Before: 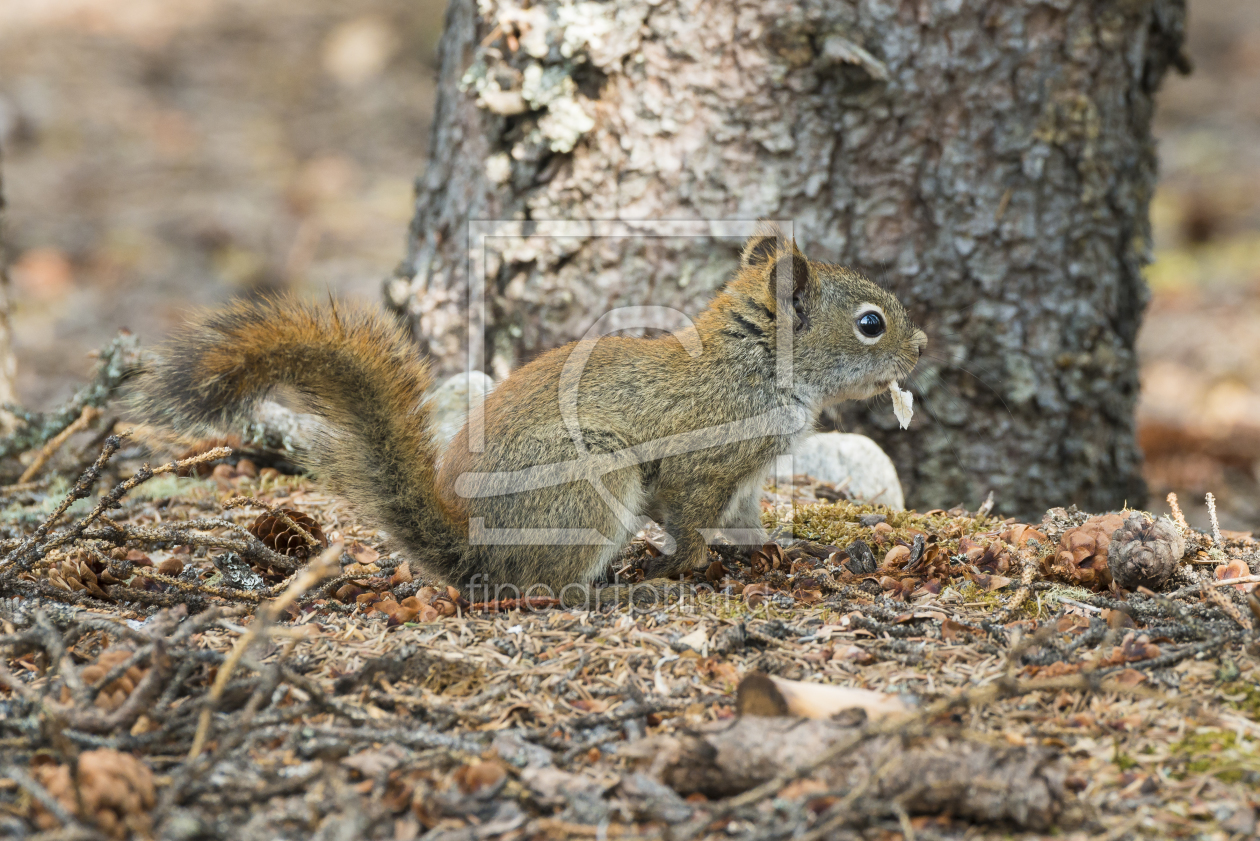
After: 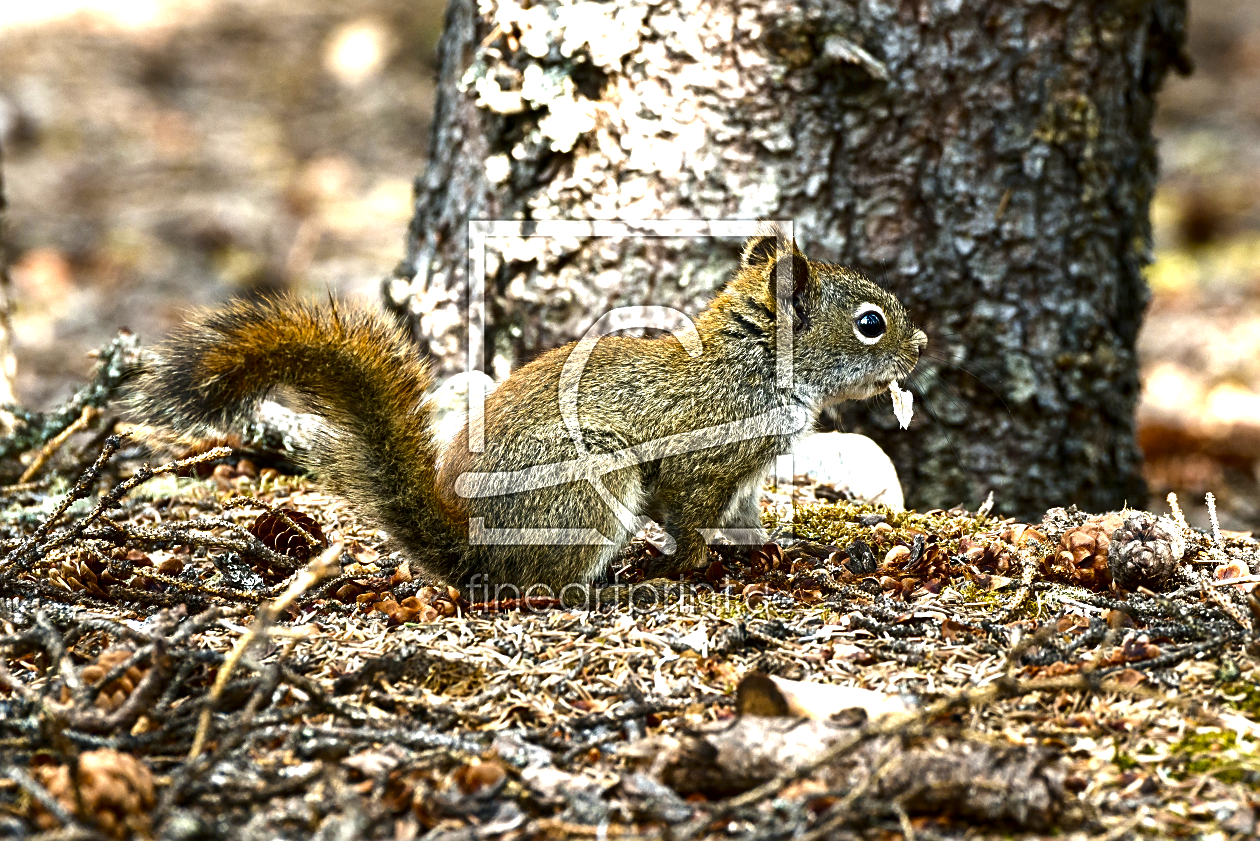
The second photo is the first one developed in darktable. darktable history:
color balance rgb: shadows lift › hue 87.7°, linear chroma grading › global chroma 0.428%, perceptual saturation grading › global saturation 19.318%, perceptual brilliance grading › highlights 10.26%, perceptual brilliance grading › mid-tones 5.296%
exposure: black level correction 0, exposure 0.597 EV, compensate exposure bias true, compensate highlight preservation false
sharpen: on, module defaults
contrast brightness saturation: brightness -0.516
local contrast: mode bilateral grid, contrast 21, coarseness 49, detail 119%, midtone range 0.2
